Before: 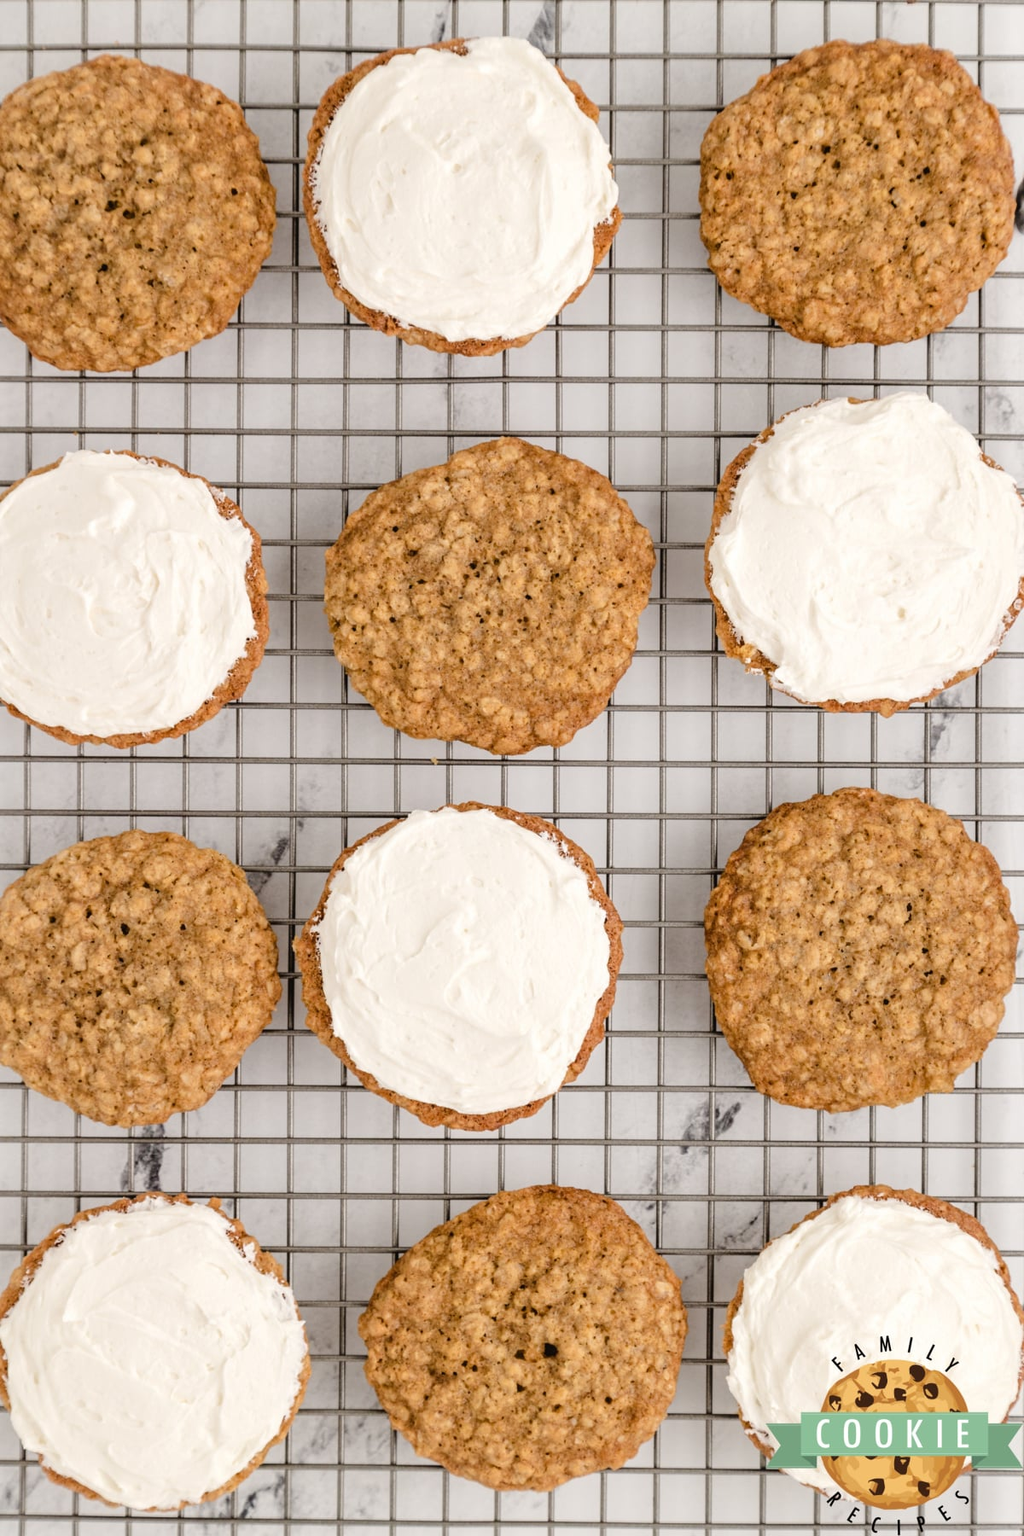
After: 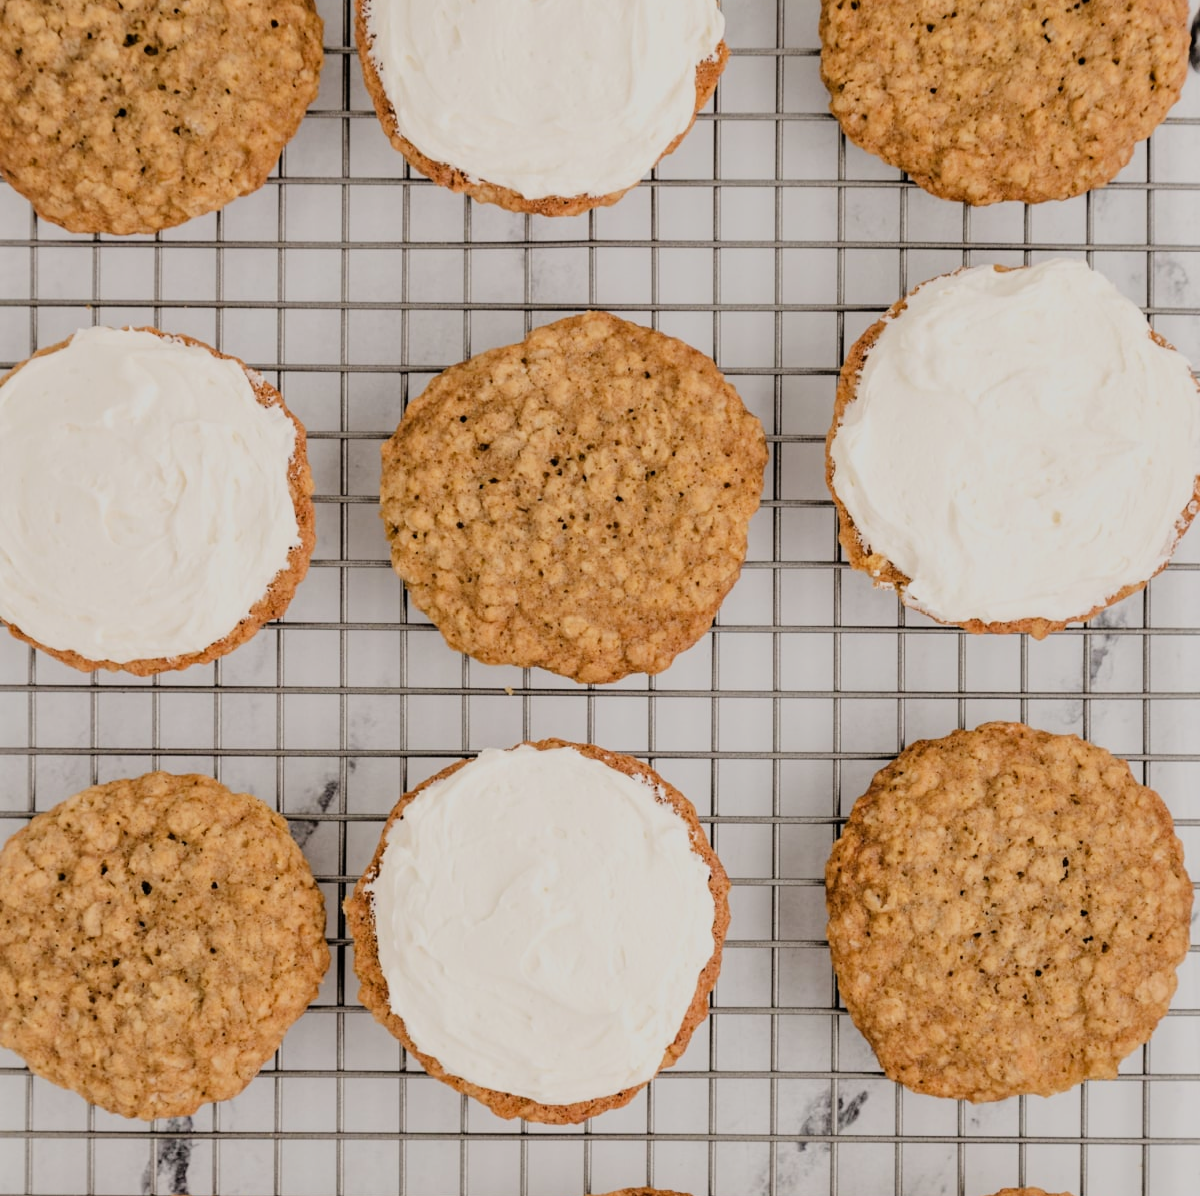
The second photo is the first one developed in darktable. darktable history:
crop: top 11.171%, bottom 22.355%
filmic rgb: black relative exposure -7.65 EV, white relative exposure 4.56 EV, hardness 3.61, color science v6 (2022)
